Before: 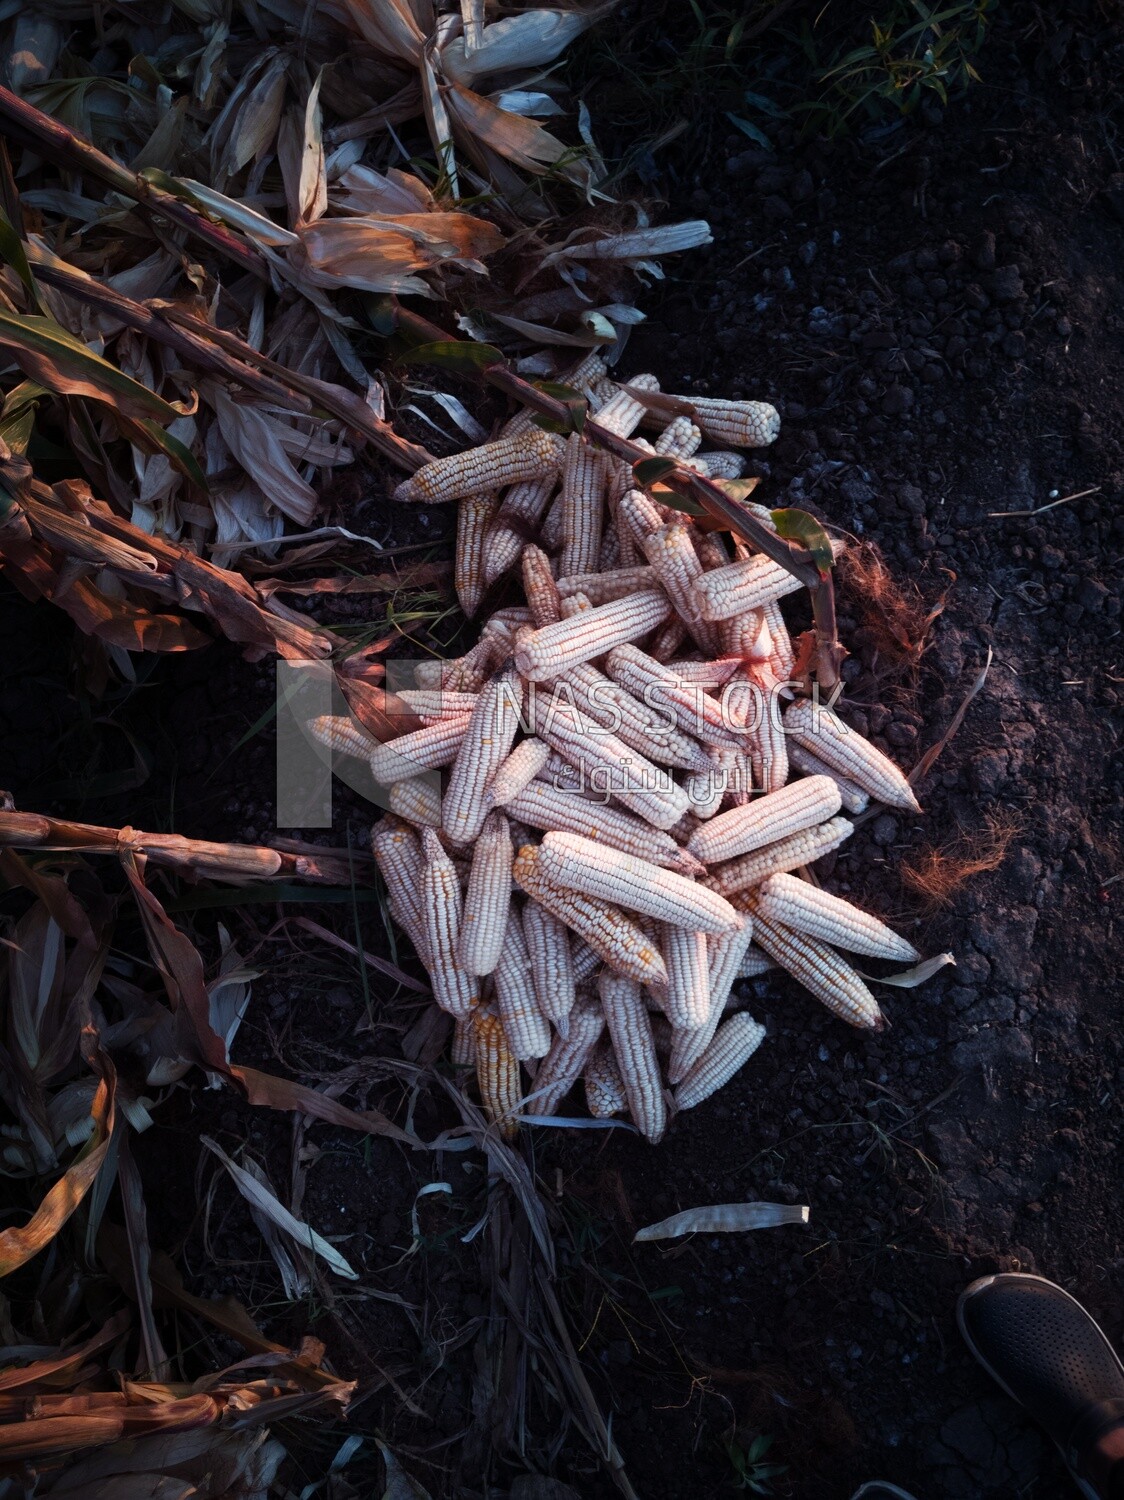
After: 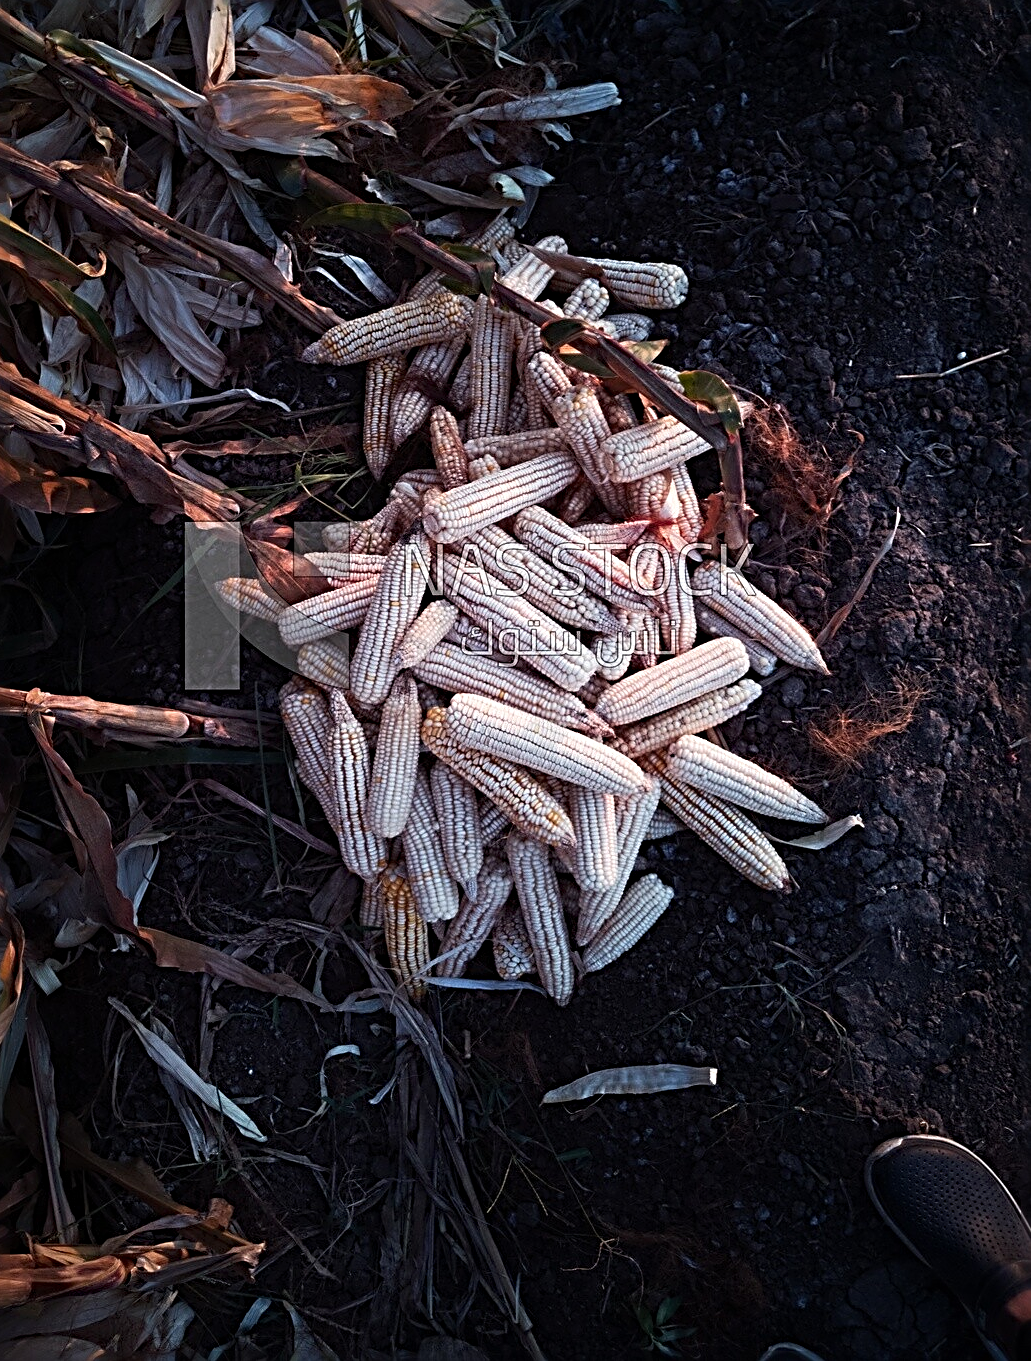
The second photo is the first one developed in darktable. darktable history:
crop and rotate: left 8.262%, top 9.226%
sharpen: radius 3.69, amount 0.928
